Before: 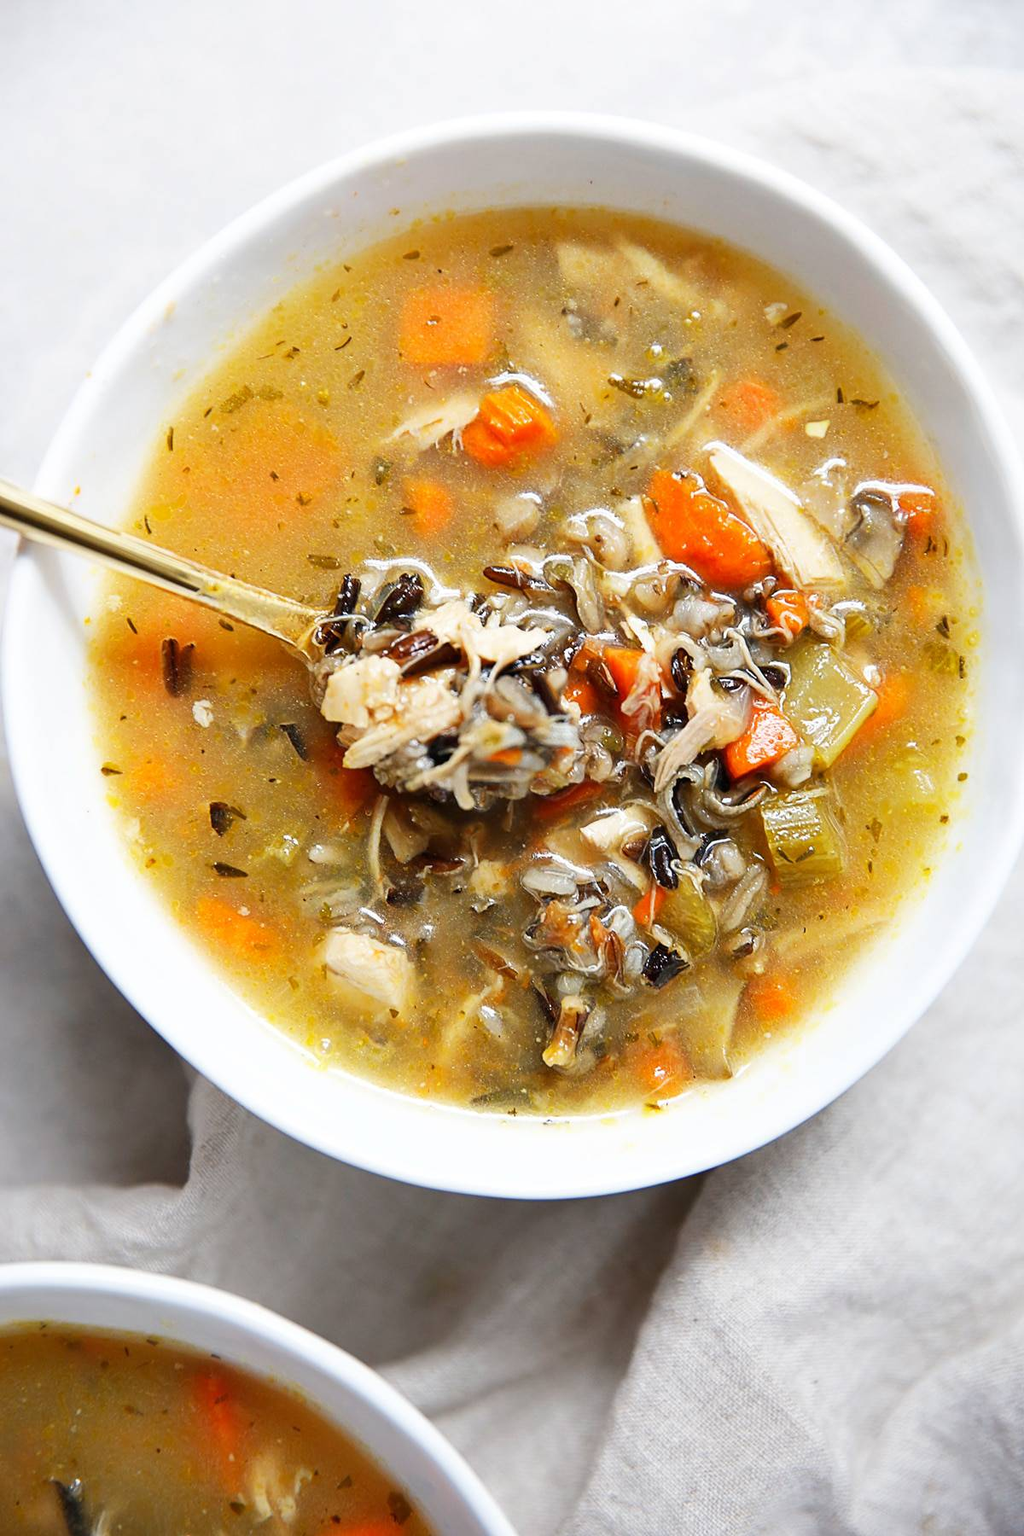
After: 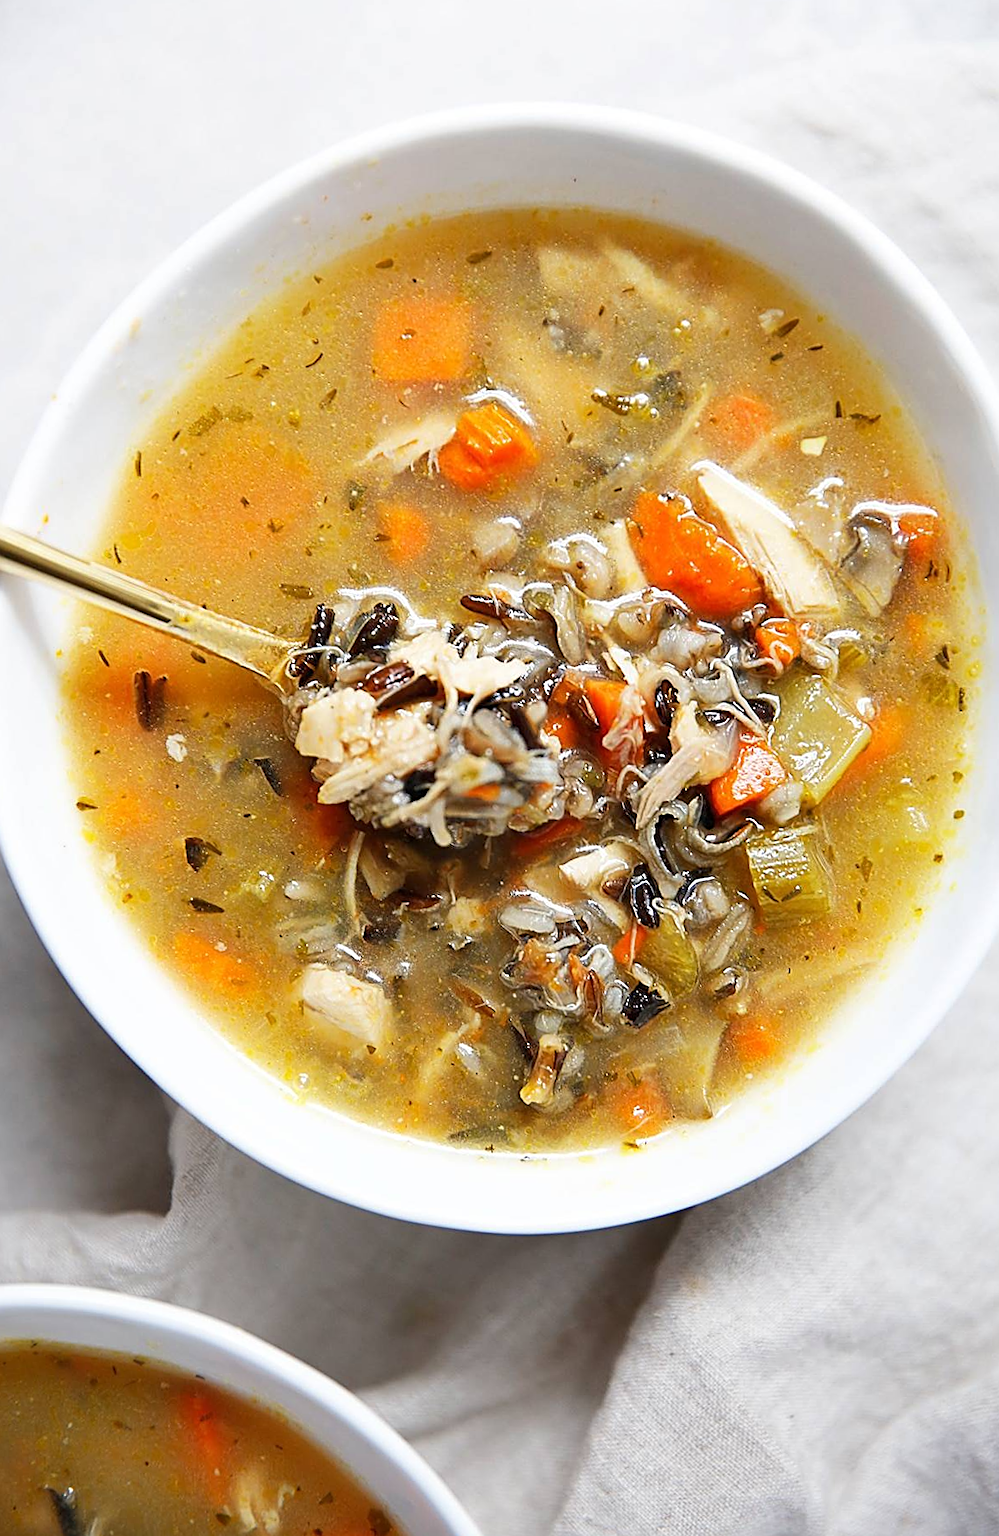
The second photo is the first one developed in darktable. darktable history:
sharpen: on, module defaults
rotate and perspective: rotation 0.074°, lens shift (vertical) 0.096, lens shift (horizontal) -0.041, crop left 0.043, crop right 0.952, crop top 0.024, crop bottom 0.979
